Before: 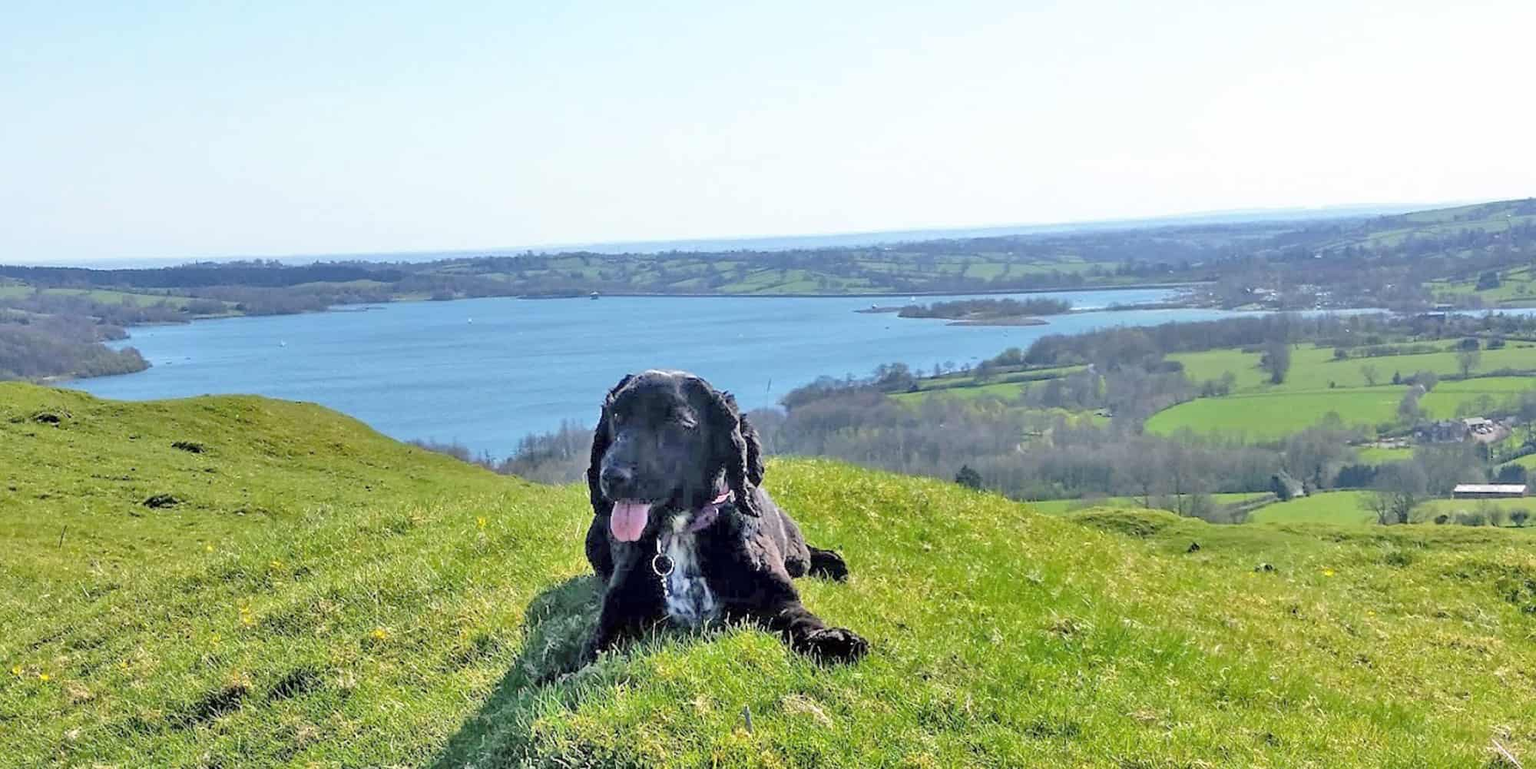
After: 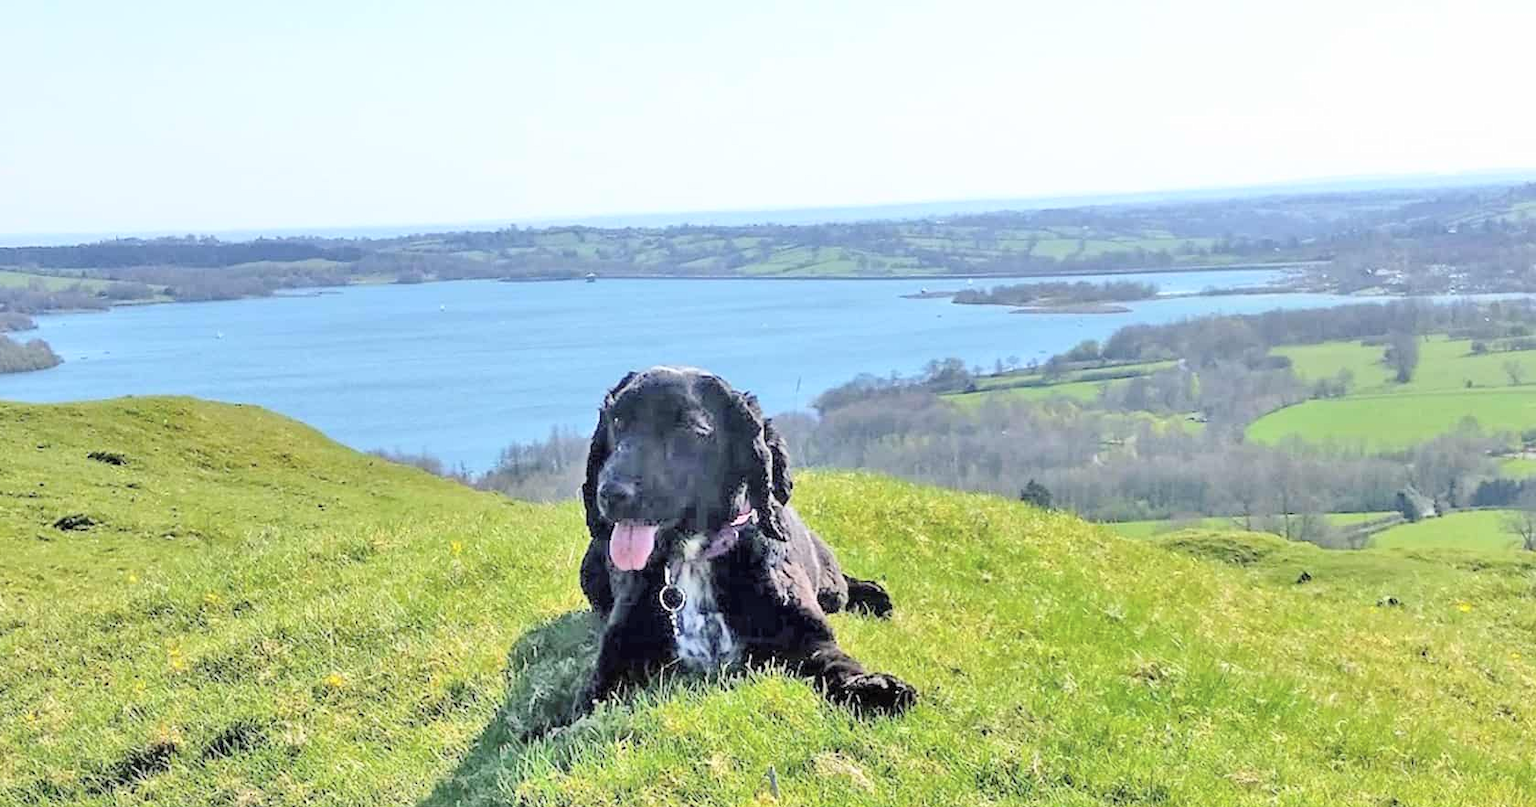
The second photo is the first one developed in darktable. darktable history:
crop: left 6.446%, top 8.188%, right 9.538%, bottom 3.548%
contrast brightness saturation: contrast 0.14, brightness 0.21
